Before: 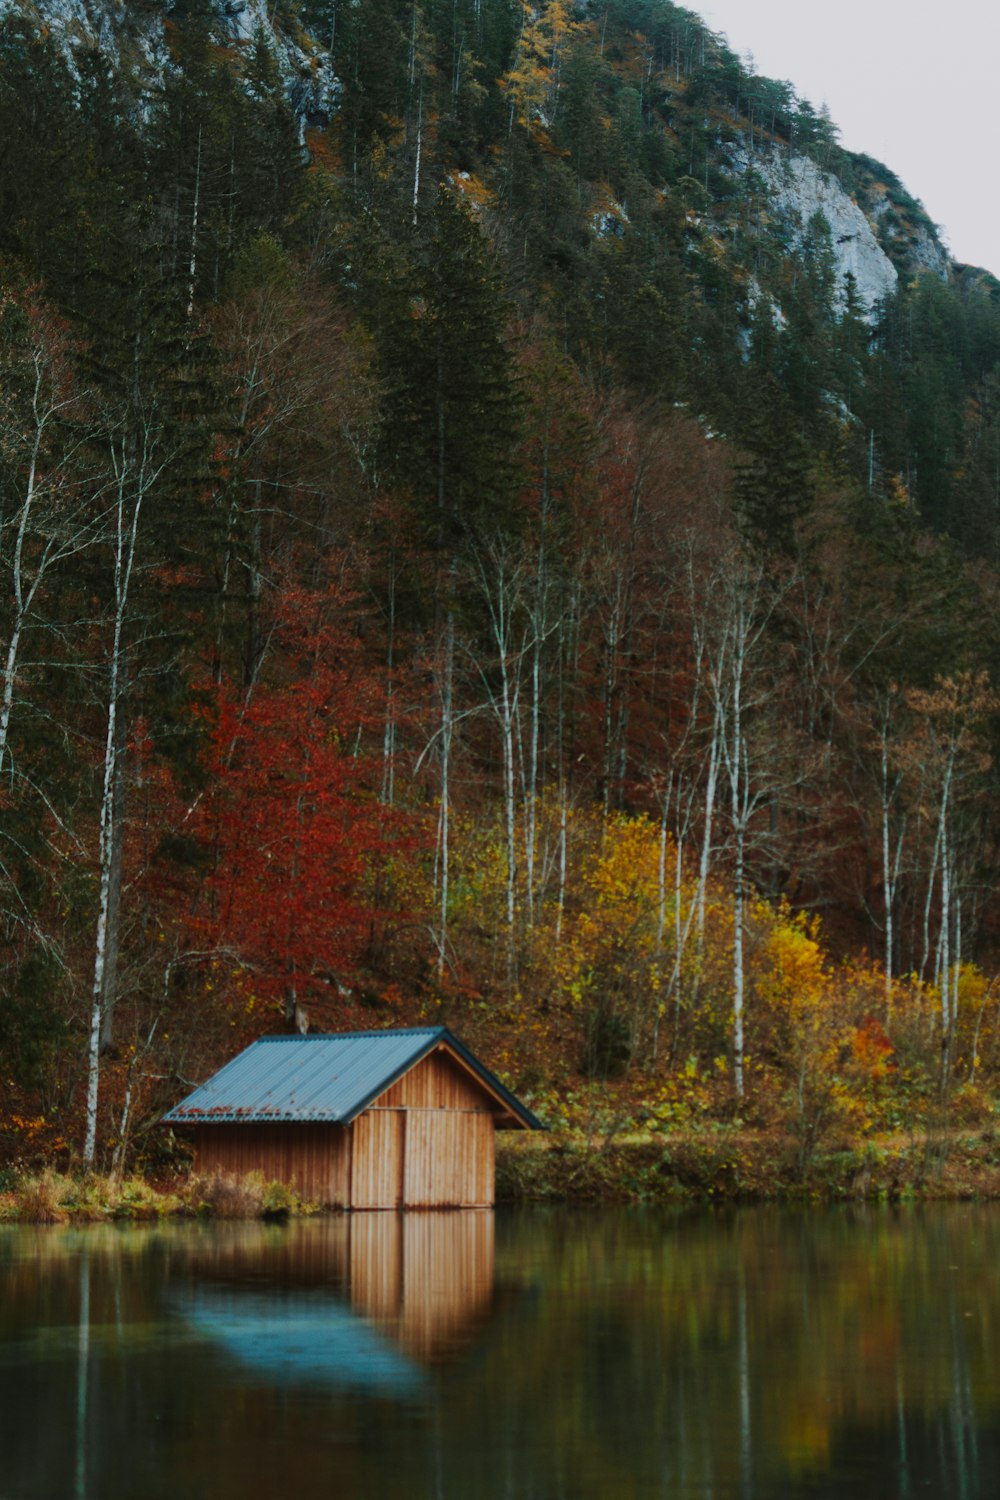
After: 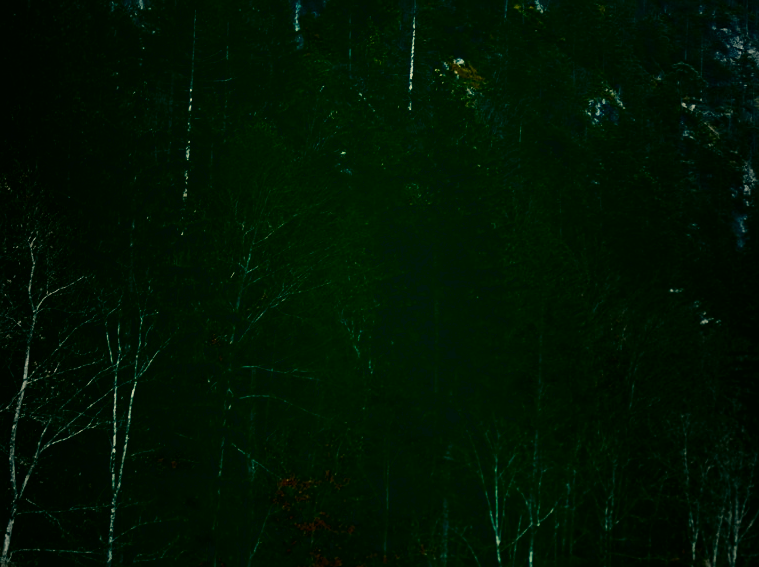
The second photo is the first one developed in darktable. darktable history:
tone equalizer: on, module defaults
crop: left 0.581%, top 7.63%, right 23.481%, bottom 54.522%
sharpen: on, module defaults
color correction: highlights a* 1.77, highlights b* 34.16, shadows a* -35.95, shadows b* -5.85
exposure: black level correction 0.006, exposure -0.225 EV, compensate exposure bias true, compensate highlight preservation false
vignetting: fall-off start 19.21%, fall-off radius 137.65%, width/height ratio 0.623, shape 0.602
color balance rgb: highlights gain › luminance 17.601%, perceptual saturation grading › global saturation 25.135%, global vibrance 19.616%
contrast brightness saturation: contrast 0.236, brightness -0.236, saturation 0.143
